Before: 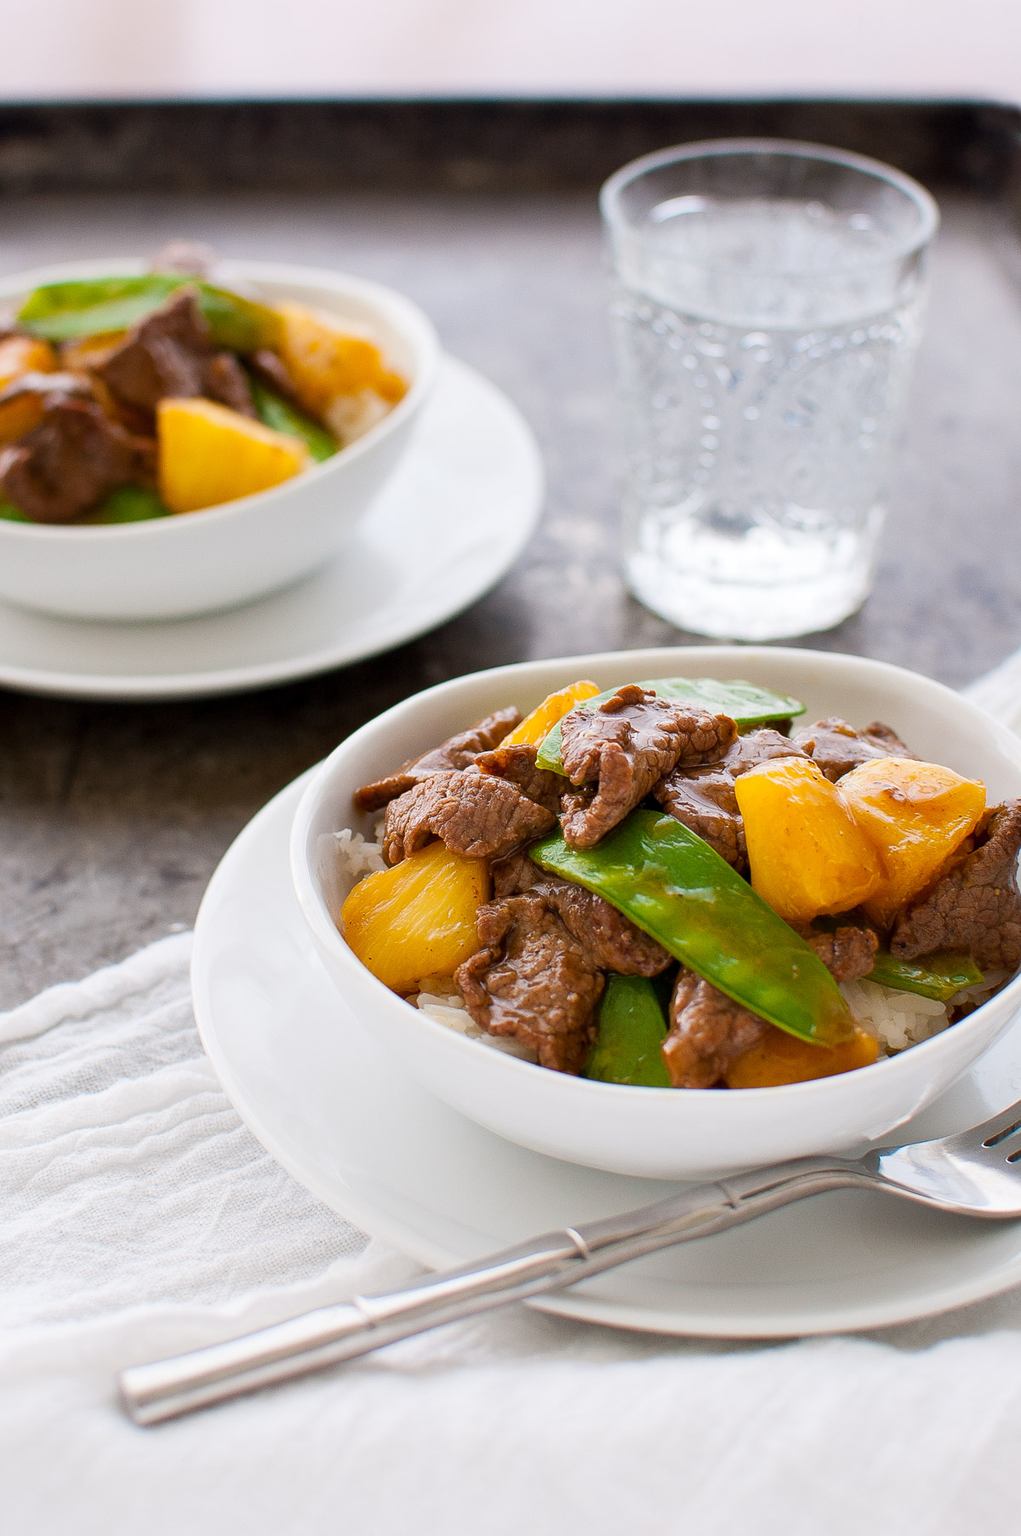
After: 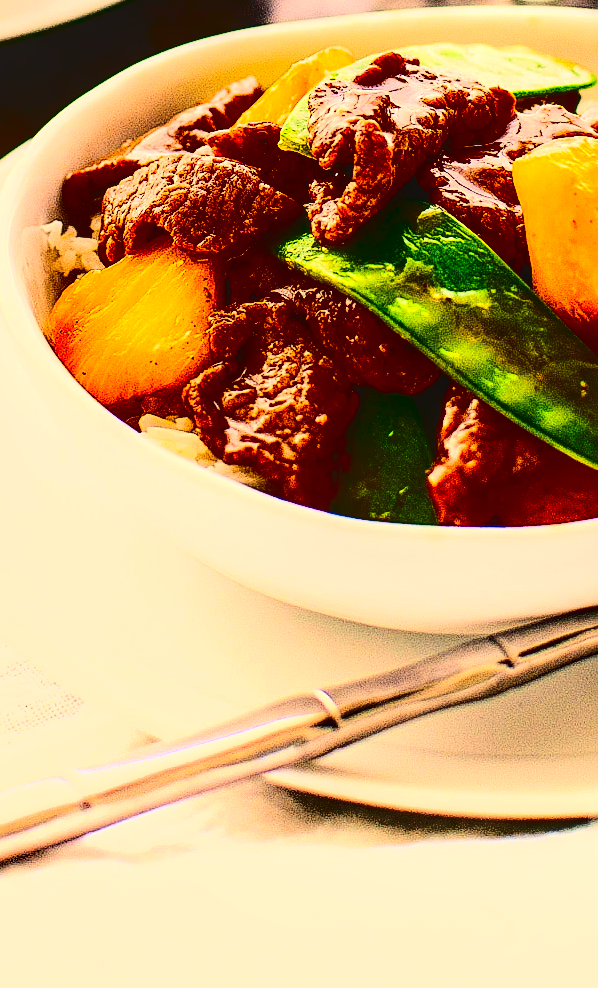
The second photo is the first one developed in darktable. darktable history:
color correction: highlights a* 14.98, highlights b* 31.16
contrast brightness saturation: contrast 0.756, brightness -0.993, saturation 0.988
shadows and highlights: radius 130.95, soften with gaussian
crop: left 29.286%, top 41.745%, right 20.829%, bottom 3.497%
tone equalizer: -8 EV -0.764 EV, -7 EV -0.723 EV, -6 EV -0.632 EV, -5 EV -0.424 EV, -3 EV 0.4 EV, -2 EV 0.6 EV, -1 EV 0.692 EV, +0 EV 0.756 EV
local contrast: on, module defaults
sharpen: radius 2.216, amount 0.386, threshold 0.066
